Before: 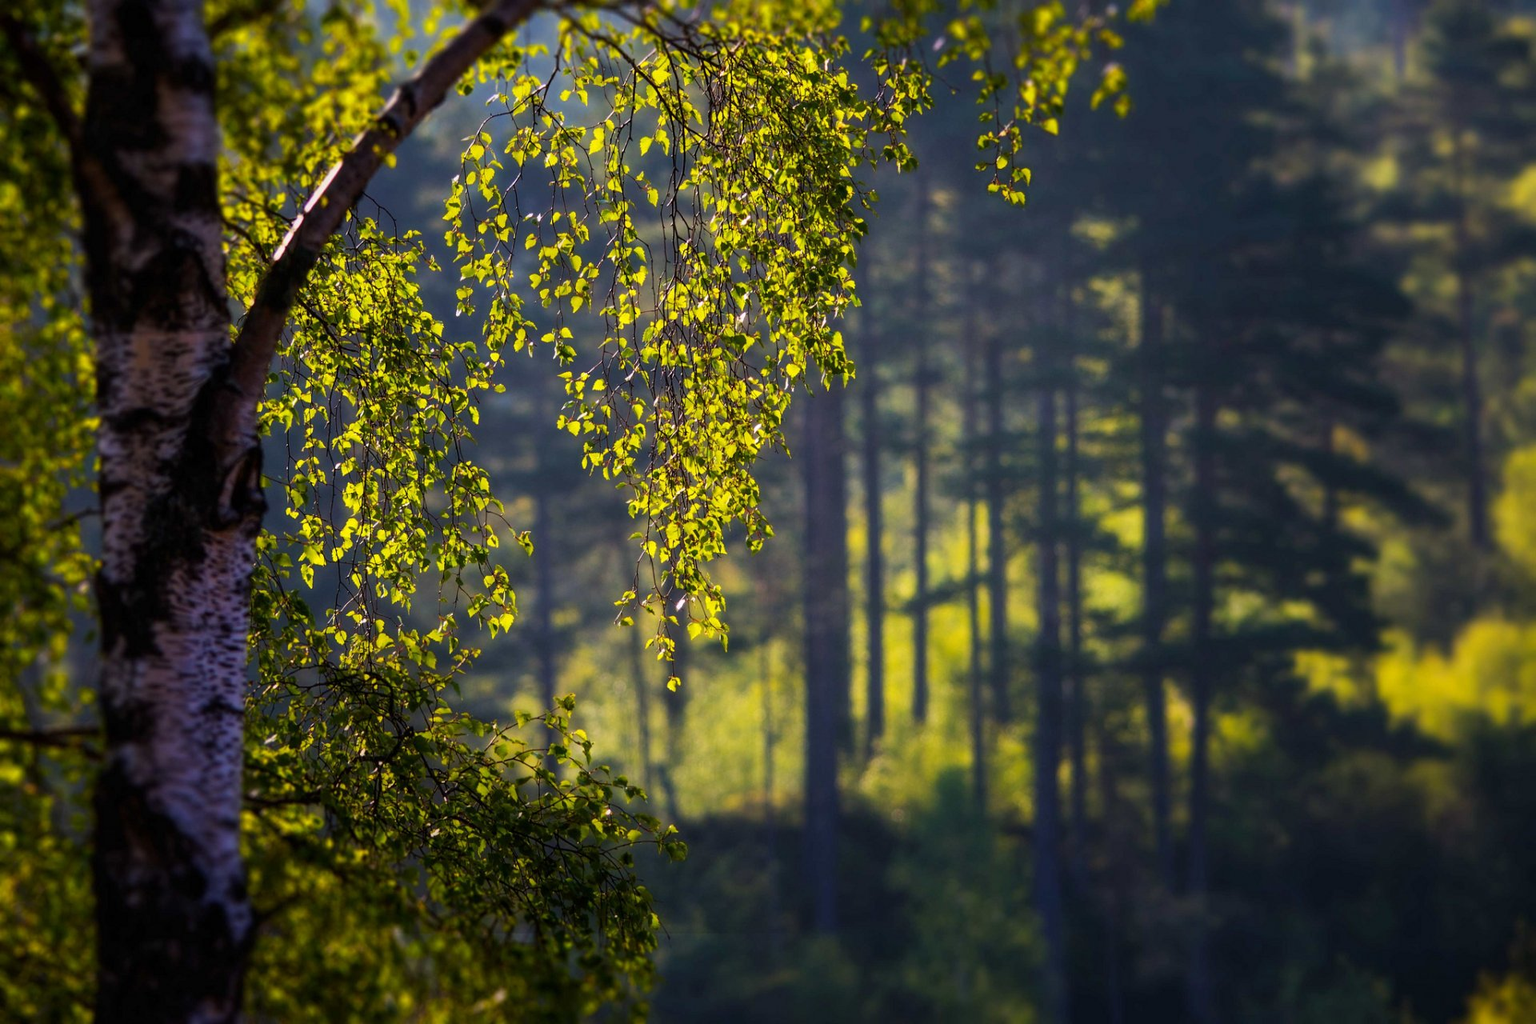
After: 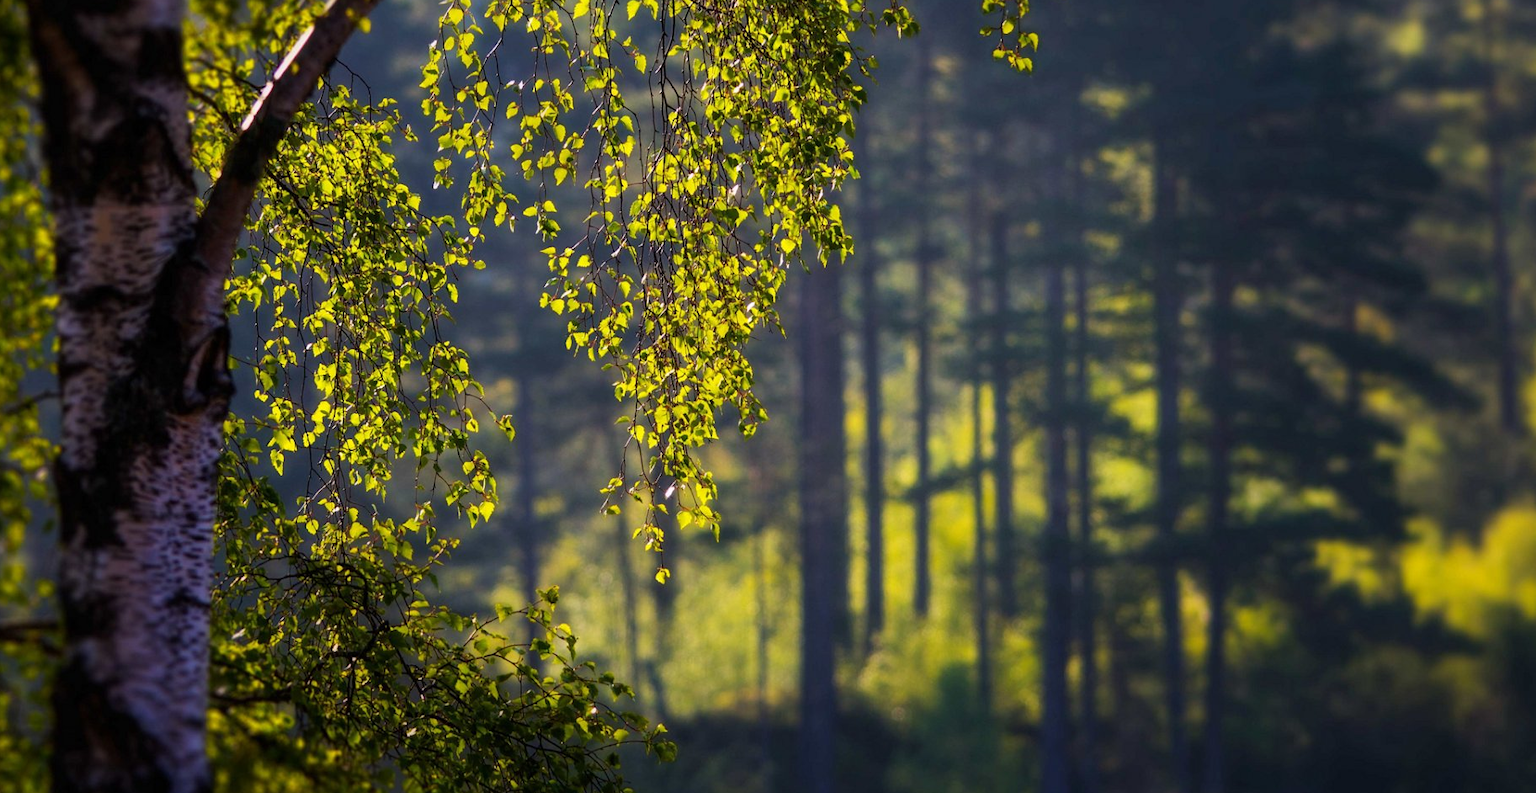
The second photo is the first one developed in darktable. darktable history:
crop and rotate: left 2.889%, top 13.386%, right 2.026%, bottom 12.9%
